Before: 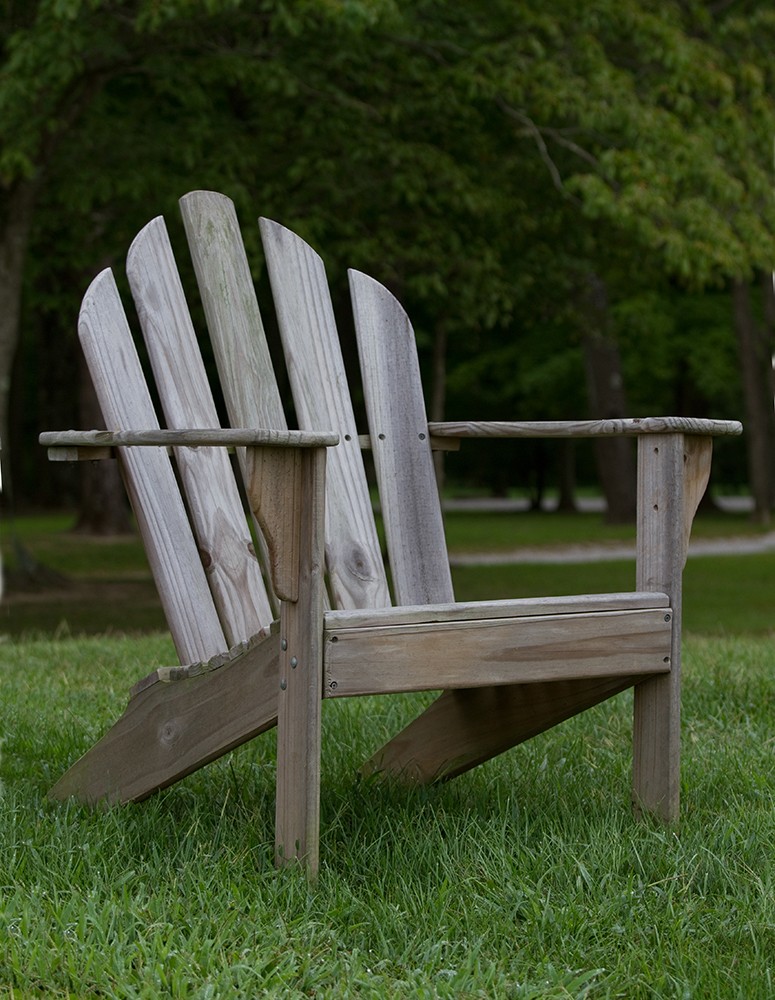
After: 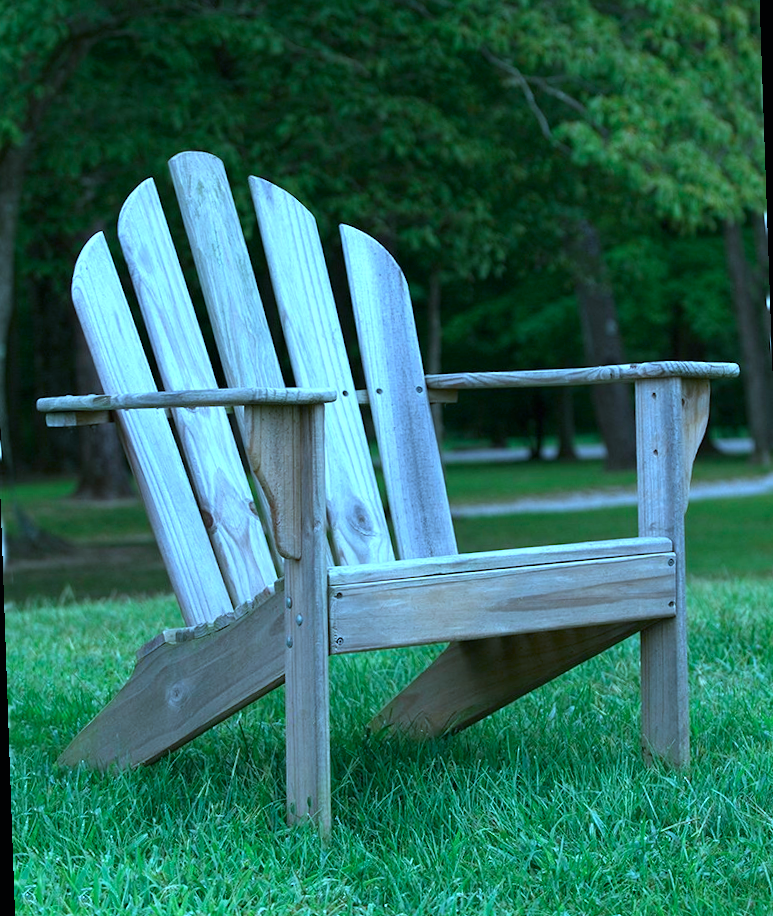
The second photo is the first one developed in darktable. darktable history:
exposure: black level correction 0, exposure 1 EV, compensate exposure bias true, compensate highlight preservation false
crop: top 1.049%, right 0.001%
color calibration: illuminant custom, x 0.432, y 0.395, temperature 3098 K
color zones: curves: ch0 [(0.224, 0.526) (0.75, 0.5)]; ch1 [(0.055, 0.526) (0.224, 0.761) (0.377, 0.526) (0.75, 0.5)]
rotate and perspective: rotation -2°, crop left 0.022, crop right 0.978, crop top 0.049, crop bottom 0.951
